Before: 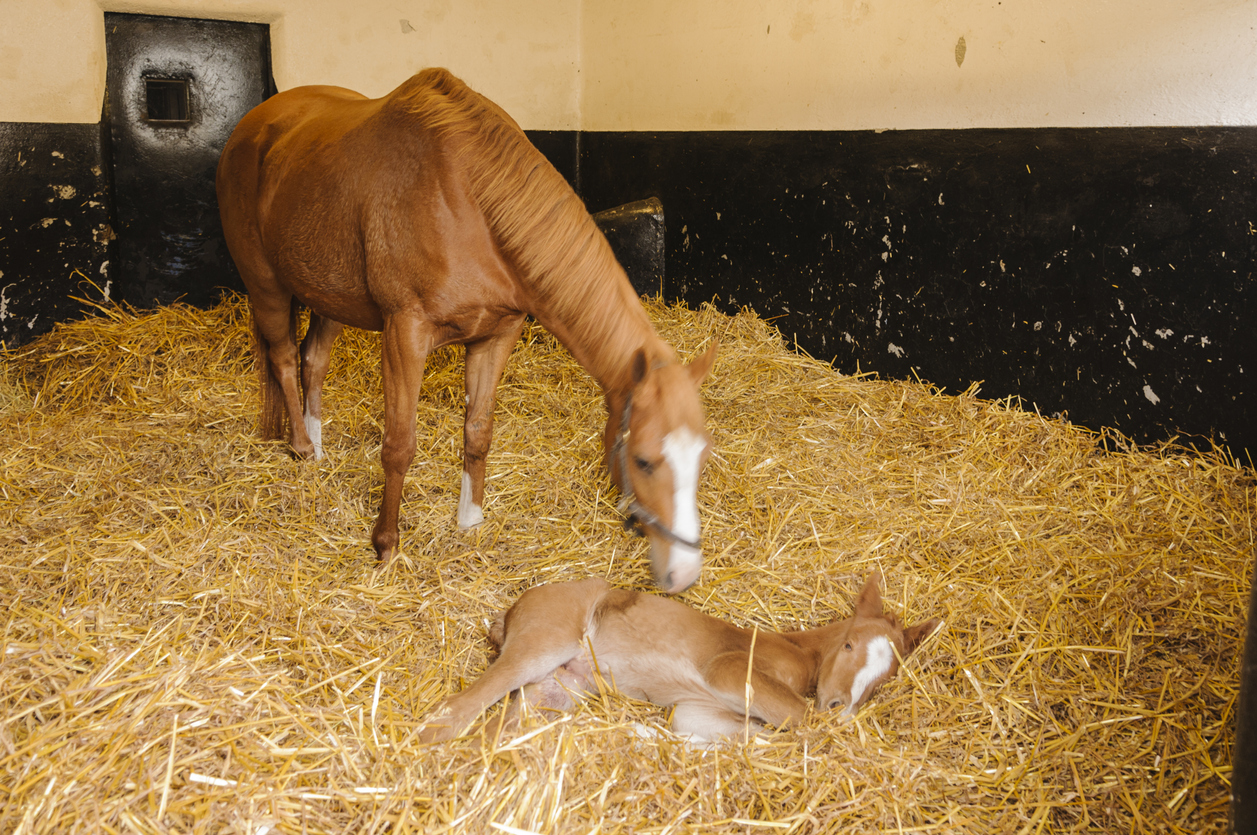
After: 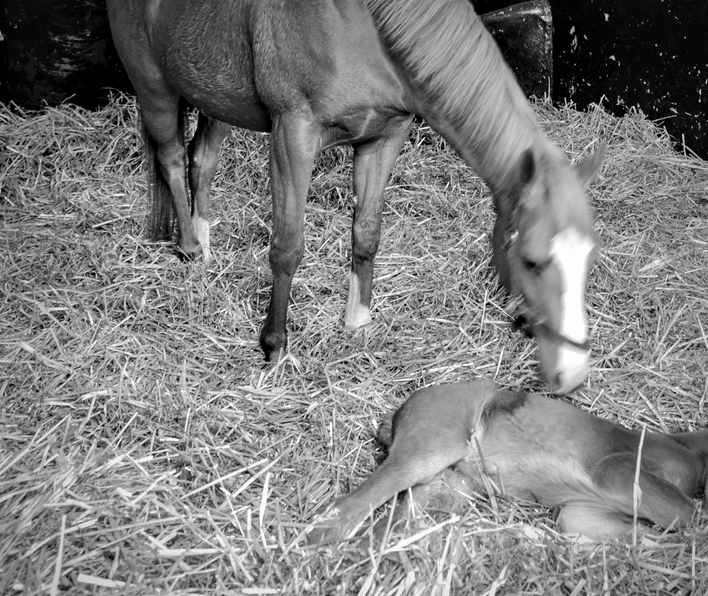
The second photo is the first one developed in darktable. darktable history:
vignetting: fall-off start 67.15%, brightness -0.442, saturation -0.691, width/height ratio 1.011, unbound false
monochrome: on, module defaults
shadows and highlights: low approximation 0.01, soften with gaussian
contrast equalizer: y [[0.601, 0.6, 0.598, 0.598, 0.6, 0.601], [0.5 ×6], [0.5 ×6], [0 ×6], [0 ×6]]
crop: left 8.966%, top 23.852%, right 34.699%, bottom 4.703%
